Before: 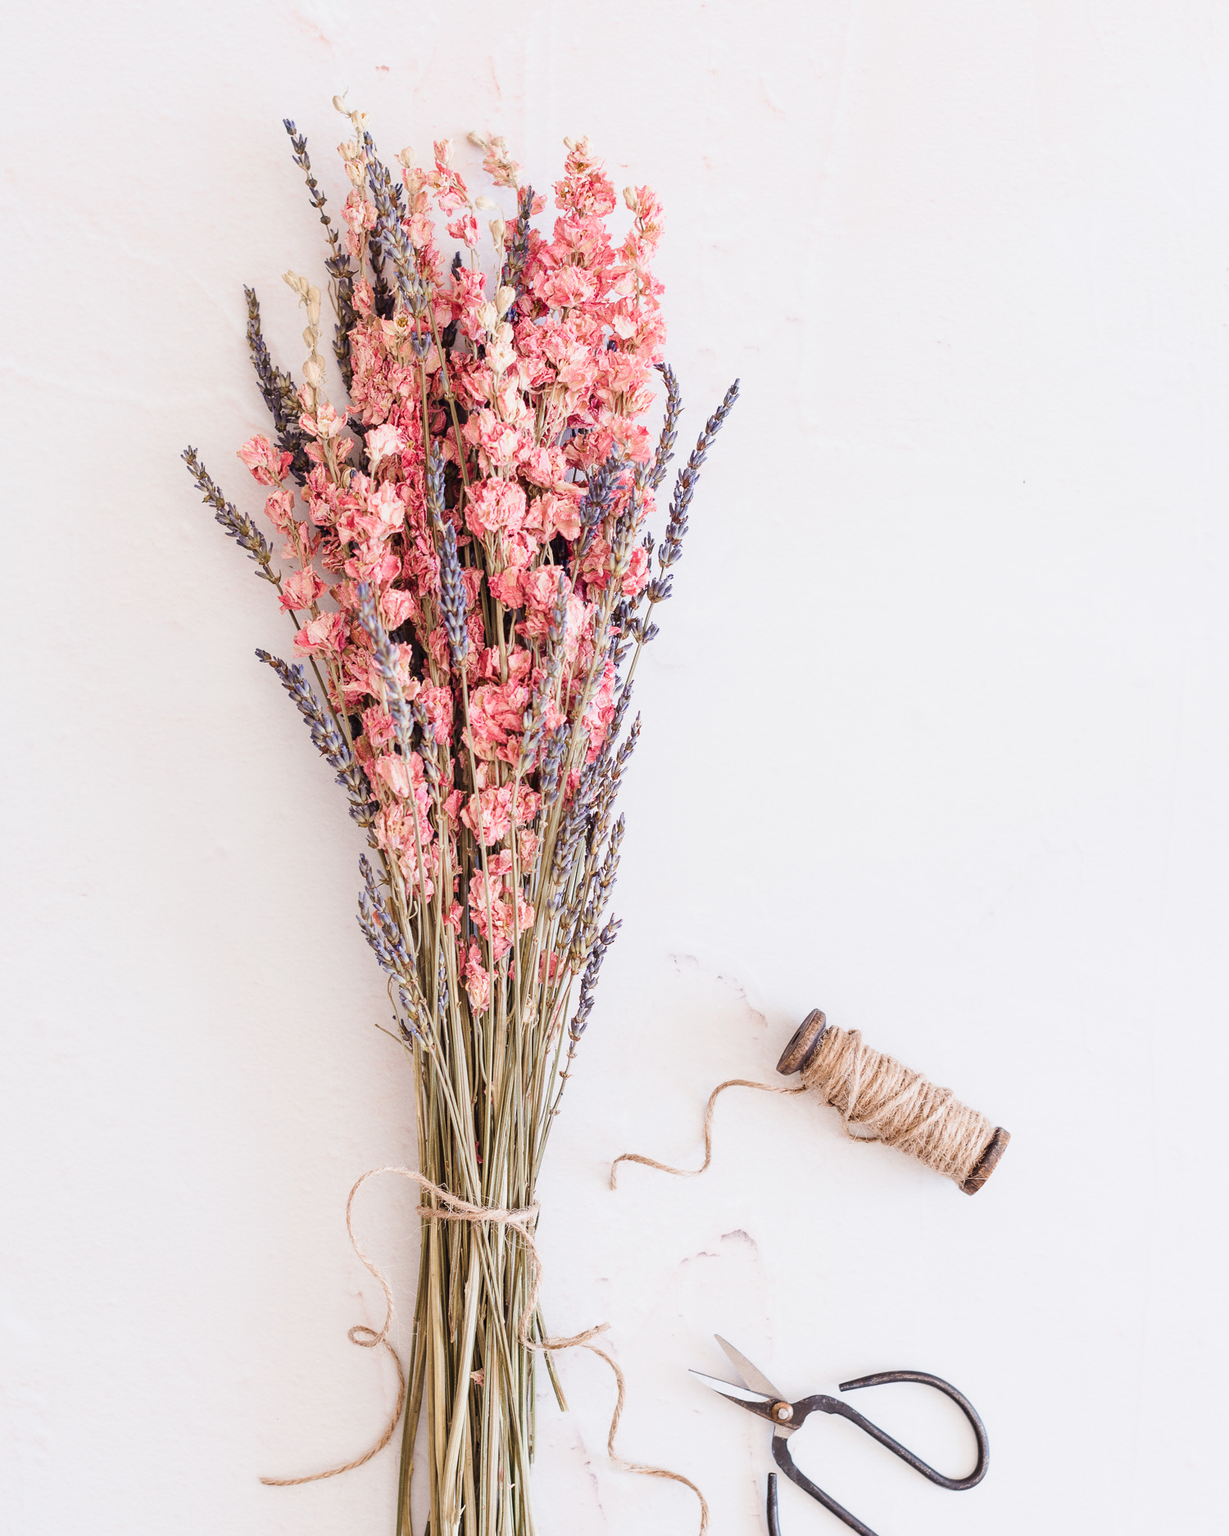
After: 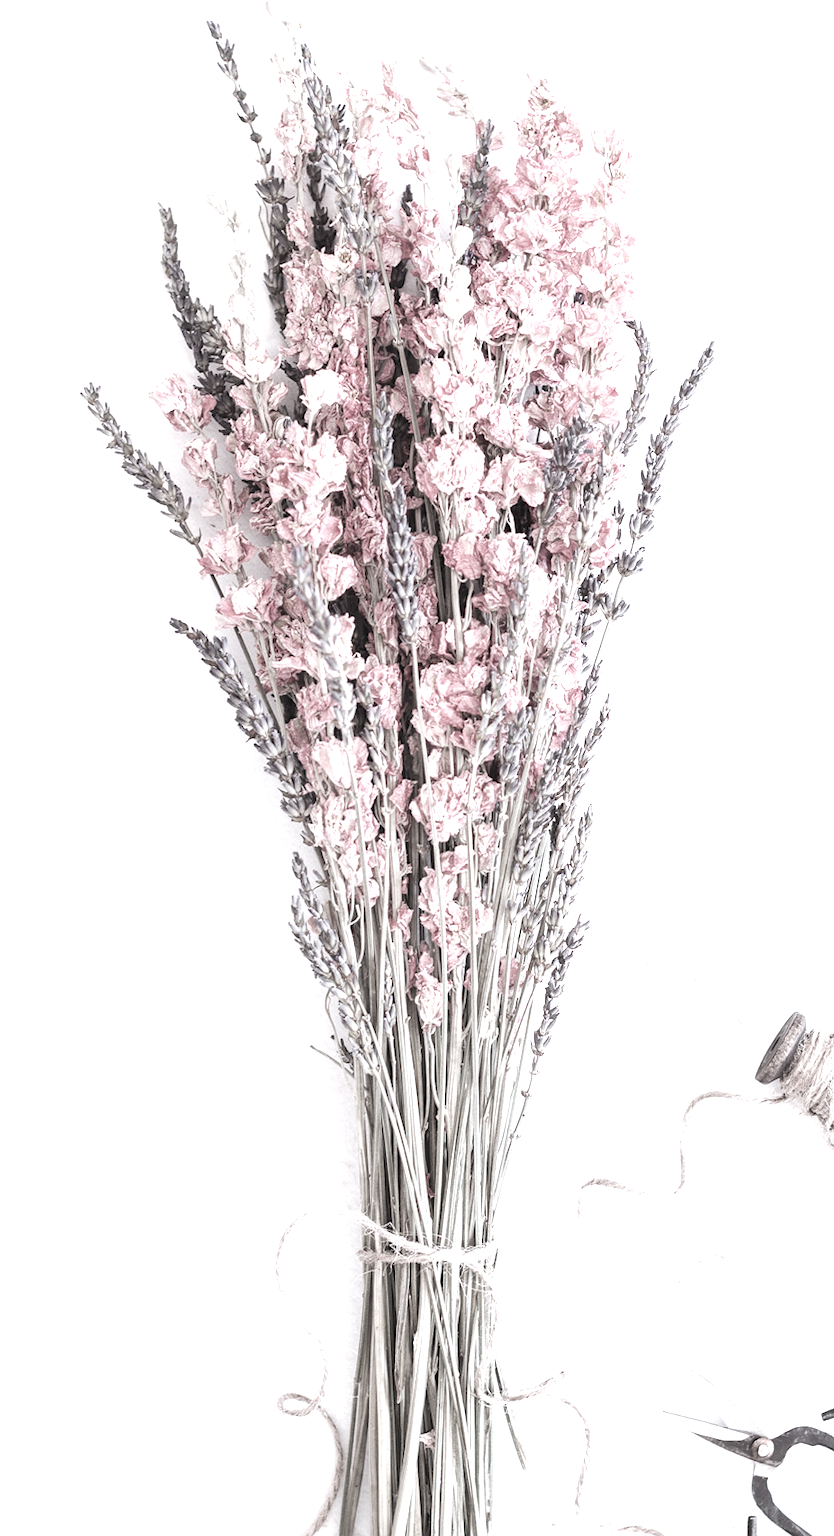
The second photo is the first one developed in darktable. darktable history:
exposure: black level correction 0, exposure 0.9 EV, compensate highlight preservation false
white balance: red 0.931, blue 1.11
local contrast: highlights 100%, shadows 100%, detail 120%, midtone range 0.2
contrast equalizer: octaves 7, y [[0.6 ×6], [0.55 ×6], [0 ×6], [0 ×6], [0 ×6]], mix -0.3
crop: left 10.644%, right 26.528%
rotate and perspective: rotation -0.013°, lens shift (vertical) -0.027, lens shift (horizontal) 0.178, crop left 0.016, crop right 0.989, crop top 0.082, crop bottom 0.918
color contrast: green-magenta contrast 0.3, blue-yellow contrast 0.15
